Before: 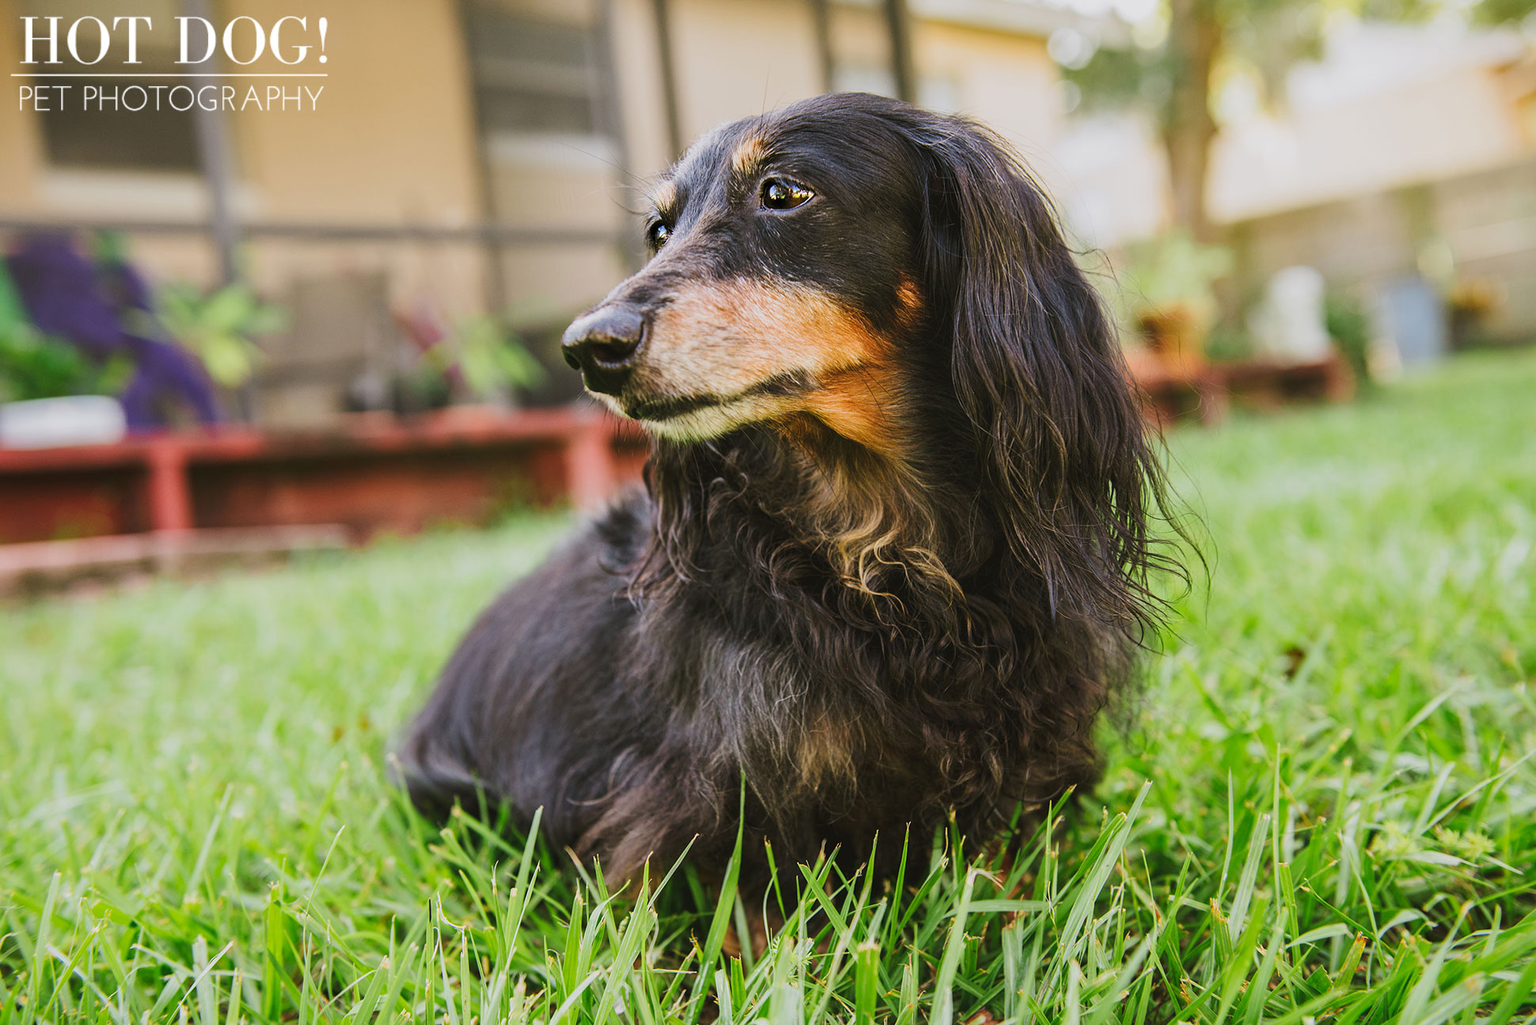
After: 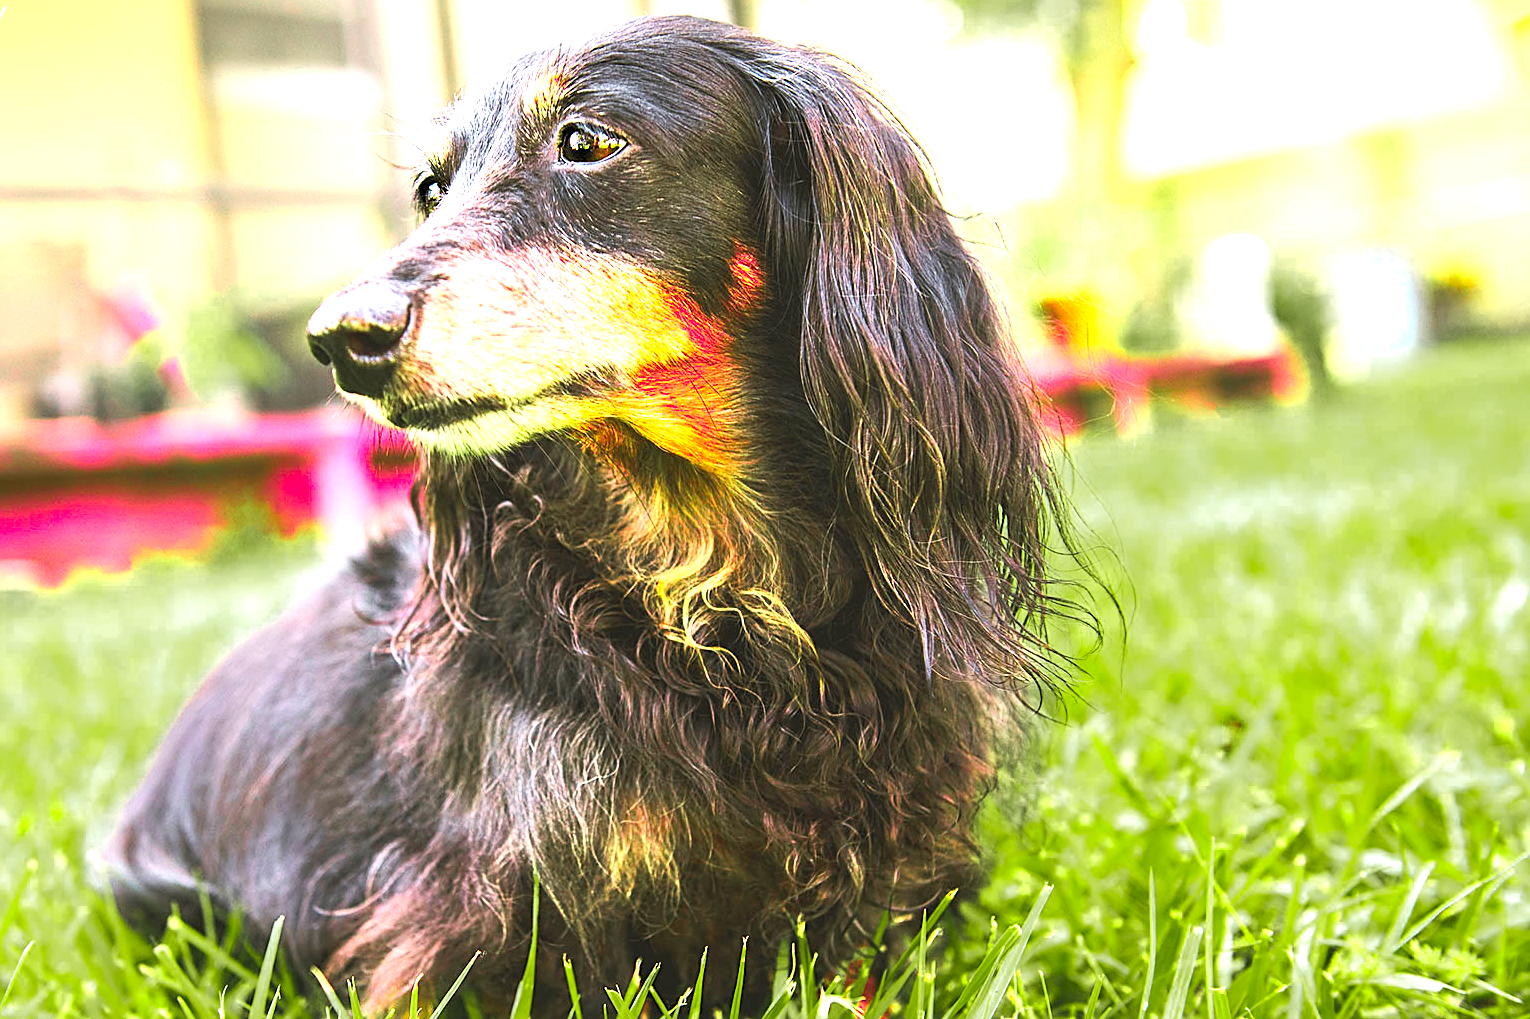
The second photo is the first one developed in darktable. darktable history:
exposure: exposure 0.559 EV, compensate highlight preservation false
crop and rotate: left 20.74%, top 7.912%, right 0.375%, bottom 13.378%
tone equalizer: -8 EV -1.84 EV, -7 EV -1.16 EV, -6 EV -1.62 EV, smoothing diameter 25%, edges refinement/feathering 10, preserve details guided filter
color zones: curves: ch0 [(0, 0.533) (0.126, 0.533) (0.234, 0.533) (0.368, 0.357) (0.5, 0.5) (0.625, 0.5) (0.74, 0.637) (0.875, 0.5)]; ch1 [(0.004, 0.708) (0.129, 0.662) (0.25, 0.5) (0.375, 0.331) (0.496, 0.396) (0.625, 0.649) (0.739, 0.26) (0.875, 0.5) (1, 0.478)]; ch2 [(0, 0.409) (0.132, 0.403) (0.236, 0.558) (0.379, 0.448) (0.5, 0.5) (0.625, 0.5) (0.691, 0.39) (0.875, 0.5)]
levels: levels [0, 0.43, 0.859]
contrast brightness saturation: contrast 0.24, brightness 0.26, saturation 0.39
sharpen: on, module defaults
